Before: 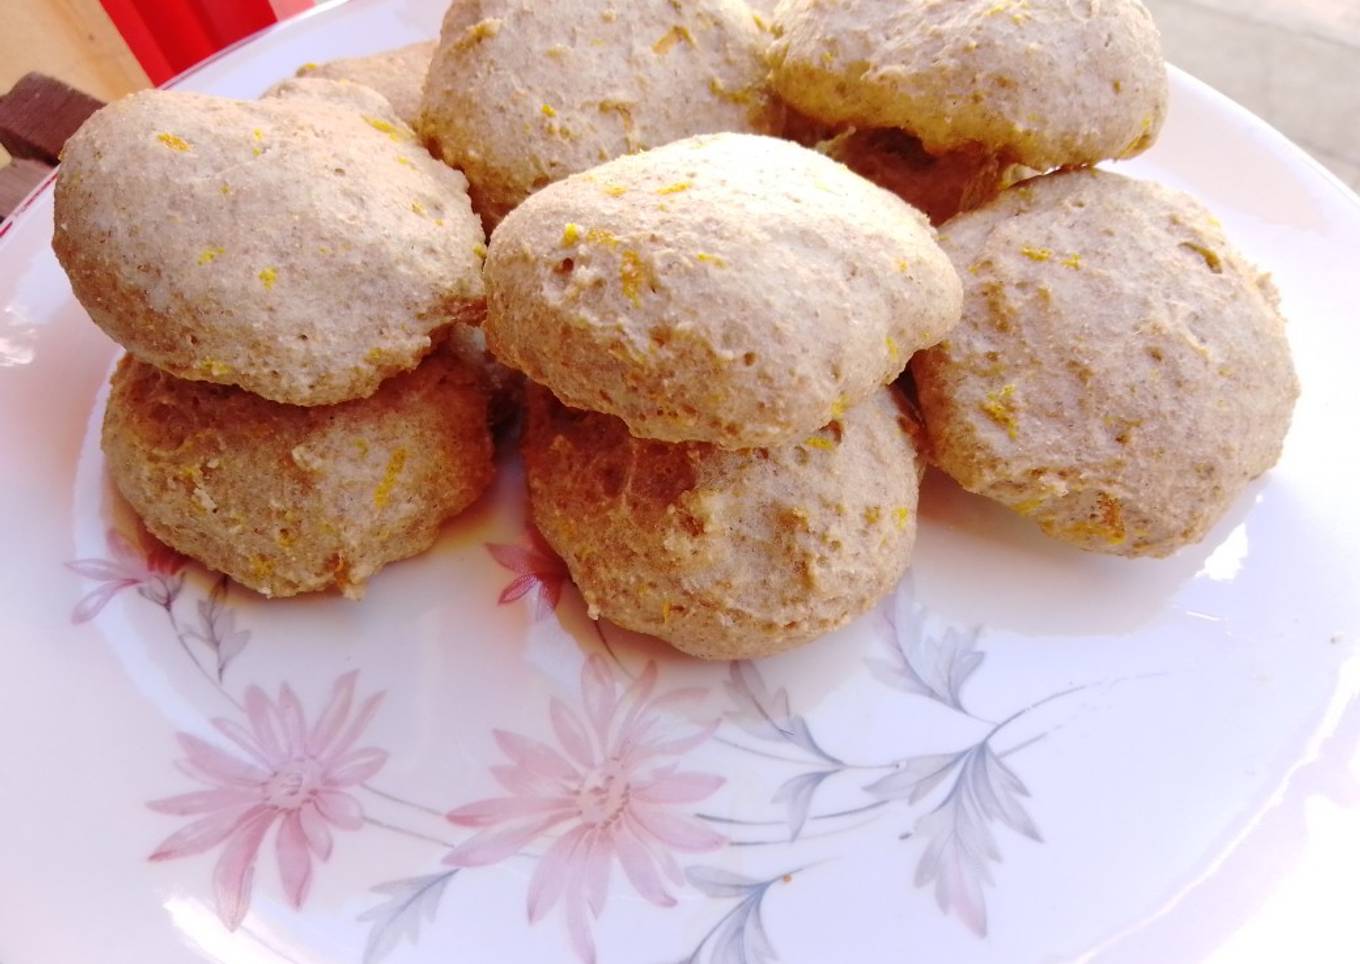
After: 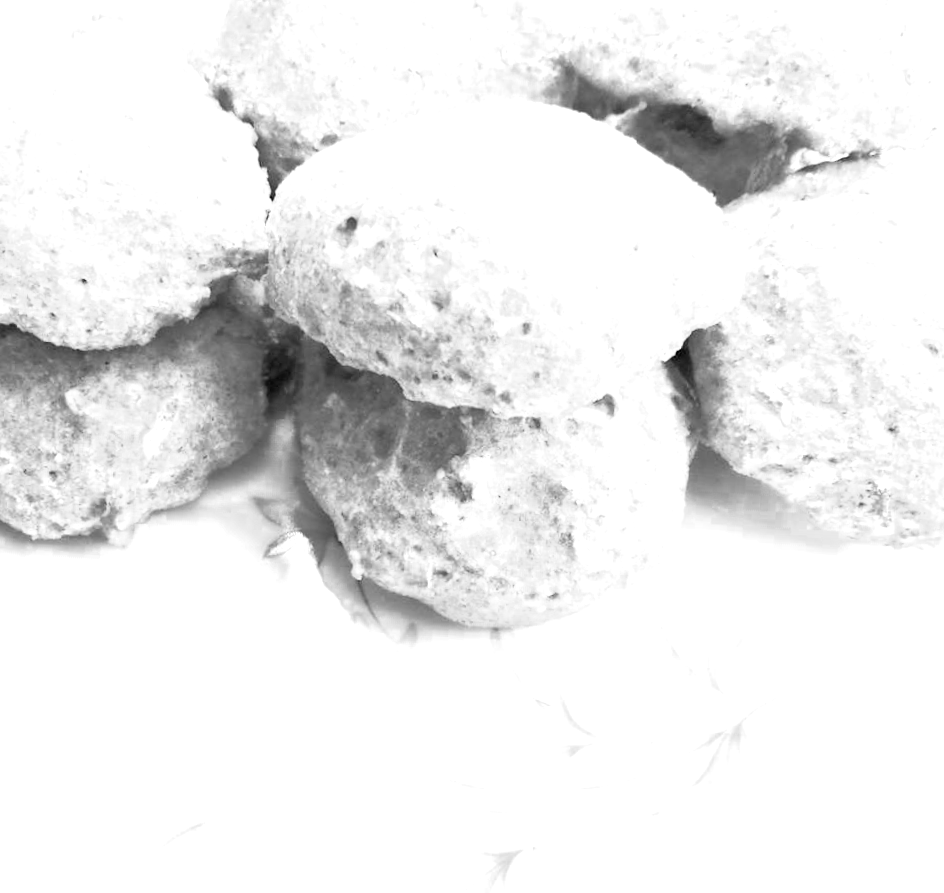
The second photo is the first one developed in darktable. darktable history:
color balance rgb: perceptual saturation grading › global saturation 25%, perceptual brilliance grading › mid-tones 10%, perceptual brilliance grading › shadows 15%, global vibrance 20%
haze removal: compatibility mode true, adaptive false
crop and rotate: angle -3.27°, left 14.277%, top 0.028%, right 10.766%, bottom 0.028%
white balance: red 0.982, blue 1.018
base curve: curves: ch0 [(0, 0) (0.036, 0.025) (0.121, 0.166) (0.206, 0.329) (0.605, 0.79) (1, 1)], preserve colors none
exposure: black level correction 0.001, exposure 1.84 EV, compensate highlight preservation false
color zones: curves: ch0 [(0.002, 0.593) (0.143, 0.417) (0.285, 0.541) (0.455, 0.289) (0.608, 0.327) (0.727, 0.283) (0.869, 0.571) (1, 0.603)]; ch1 [(0, 0) (0.143, 0) (0.286, 0) (0.429, 0) (0.571, 0) (0.714, 0) (0.857, 0)]
